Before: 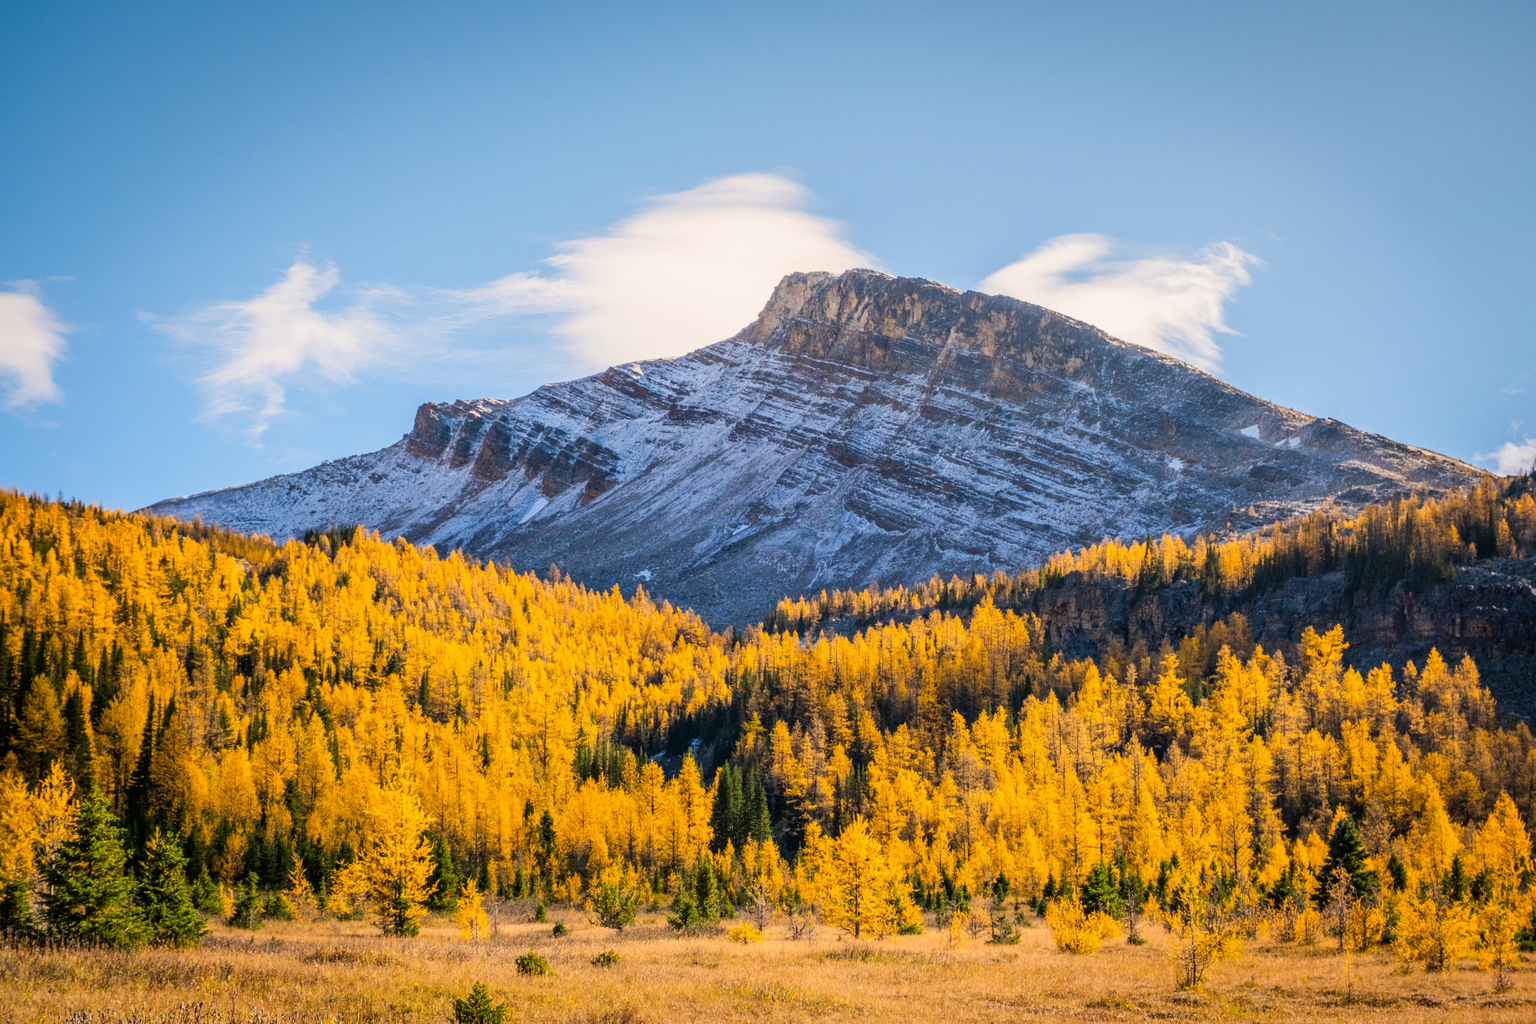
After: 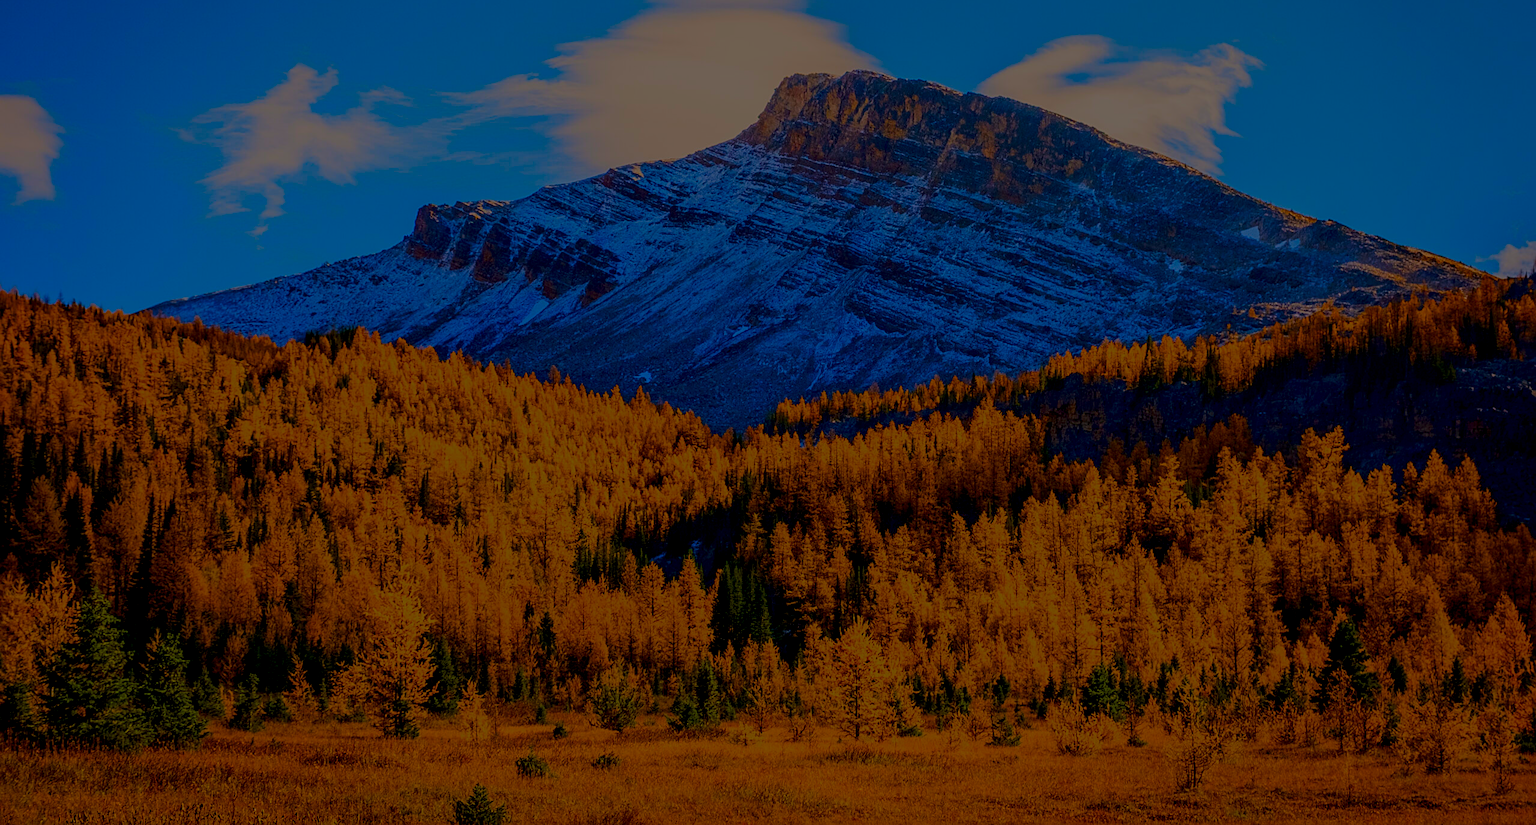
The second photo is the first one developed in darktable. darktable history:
contrast brightness saturation: brightness -0.247, saturation 0.197
exposure: exposure 0.128 EV, compensate highlight preservation false
color correction: highlights a* 0.928, highlights b* 2.78, saturation 1.06
local contrast: on, module defaults
crop and rotate: top 19.439%
sharpen: on, module defaults
color balance rgb: highlights gain › luminance 14.948%, linear chroma grading › global chroma 15.36%, perceptual saturation grading › global saturation 75.08%, perceptual saturation grading › shadows -29.041%, perceptual brilliance grading › global brilliance -47.988%, global vibrance 20%
